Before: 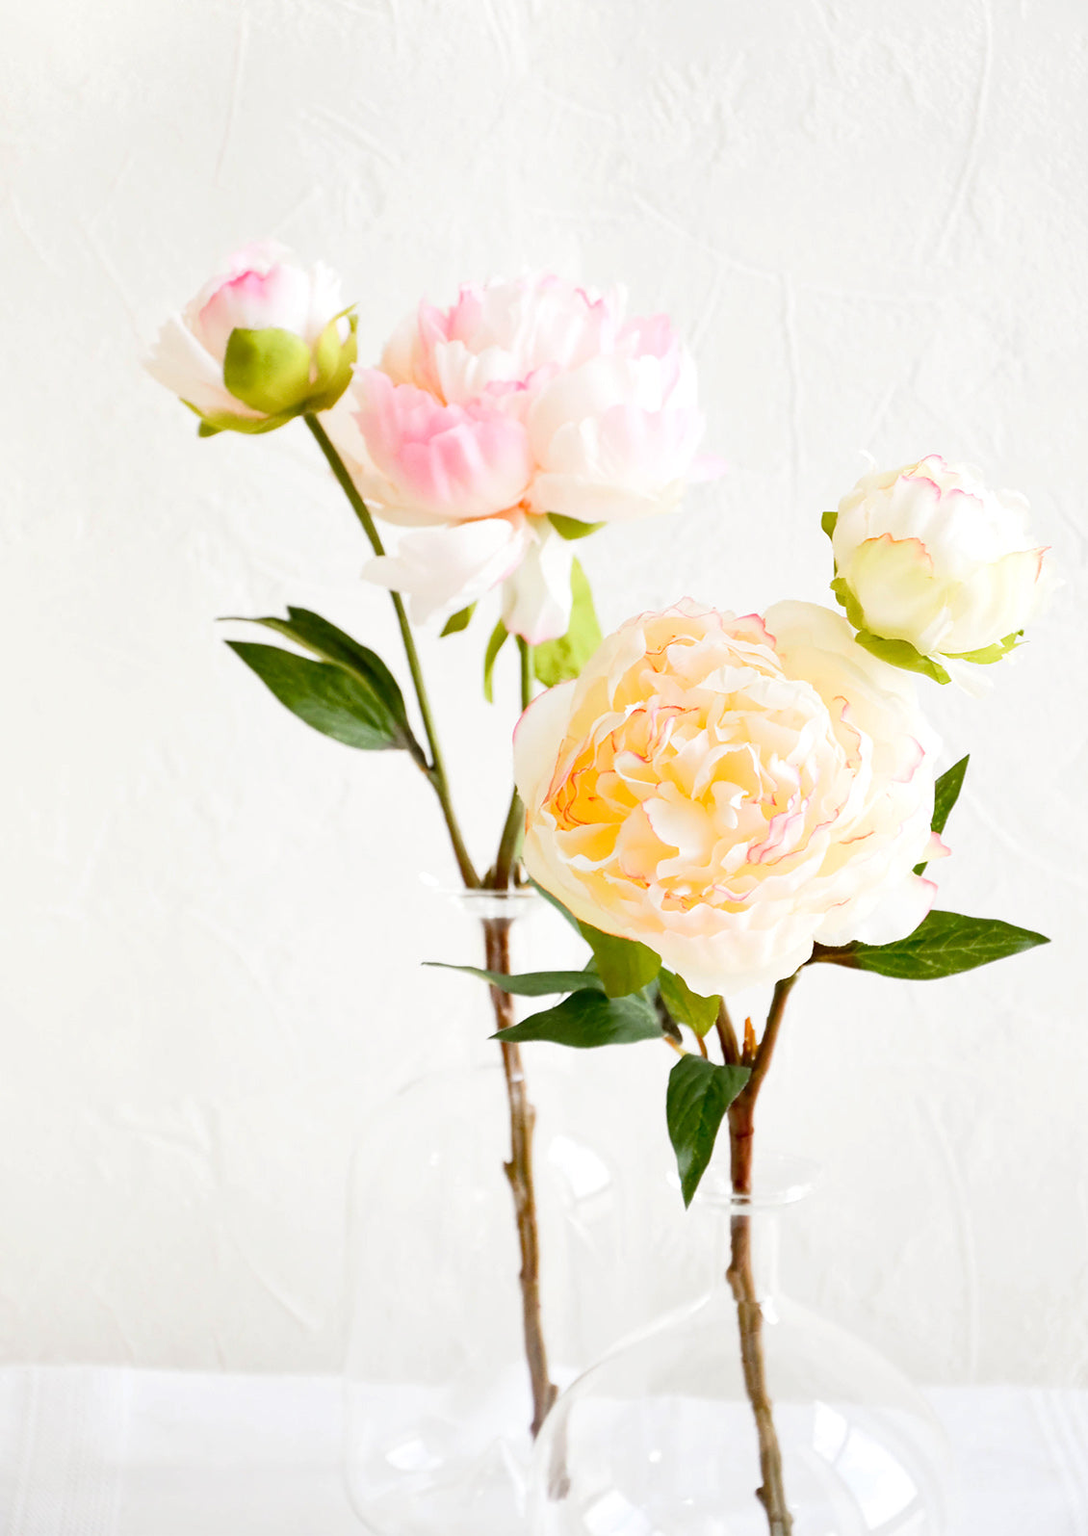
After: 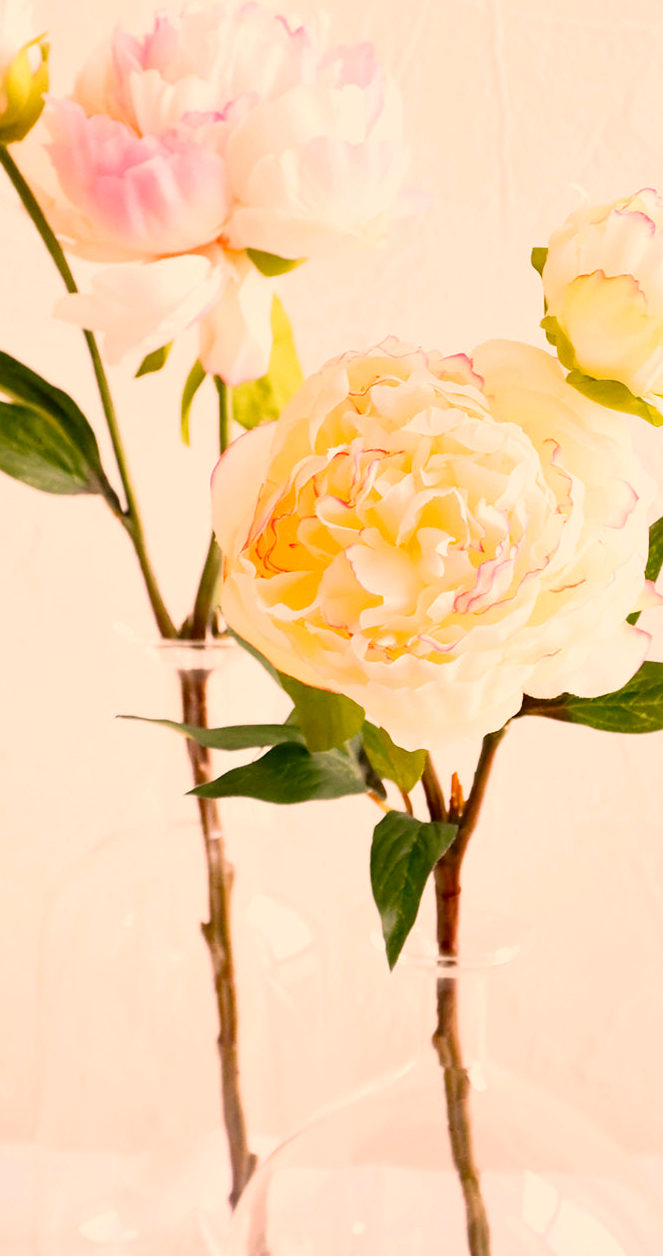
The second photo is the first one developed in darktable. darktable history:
color correction: highlights a* 22.44, highlights b* 22.07
crop and rotate: left 28.564%, top 17.82%, right 12.742%, bottom 3.429%
